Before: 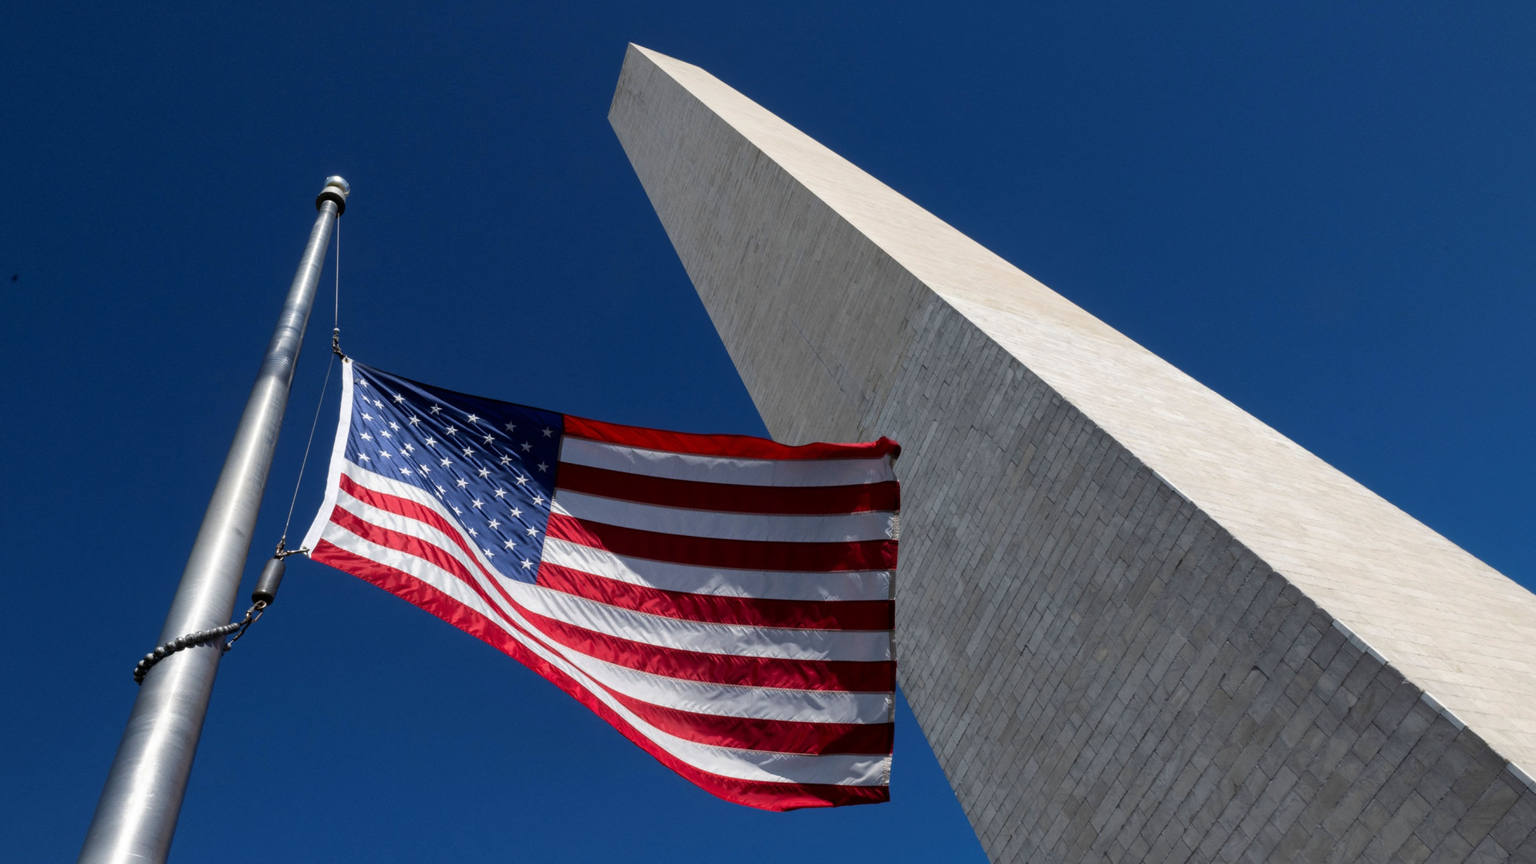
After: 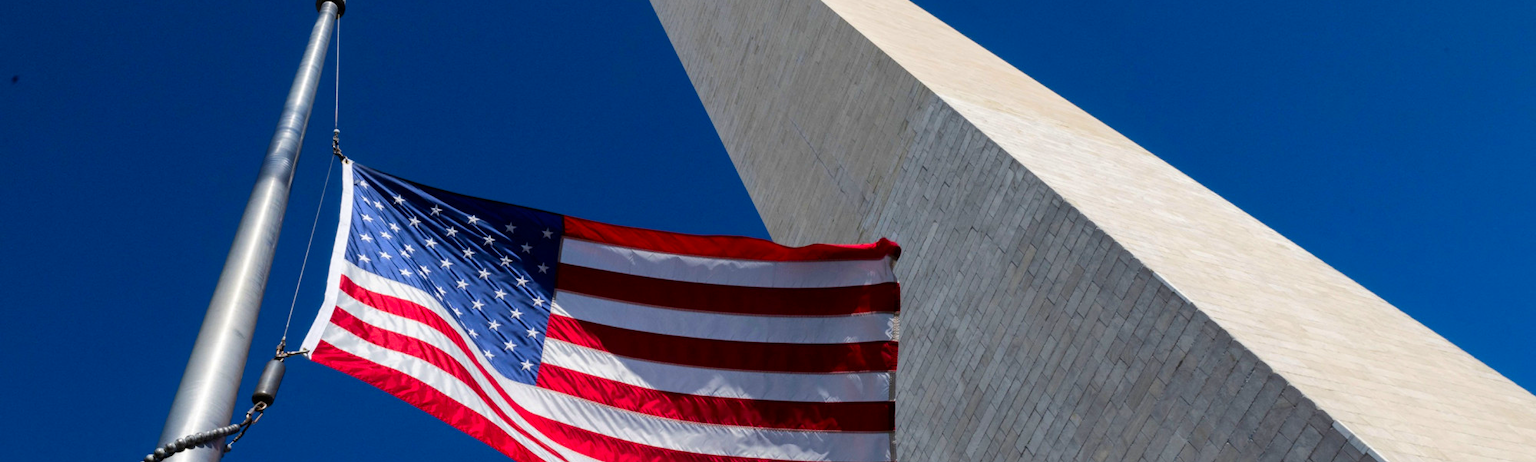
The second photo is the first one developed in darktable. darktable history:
crop and rotate: top 23.043%, bottom 23.437%
color balance rgb: perceptual saturation grading › global saturation 25%, perceptual brilliance grading › mid-tones 10%, perceptual brilliance grading › shadows 15%, global vibrance 20%
